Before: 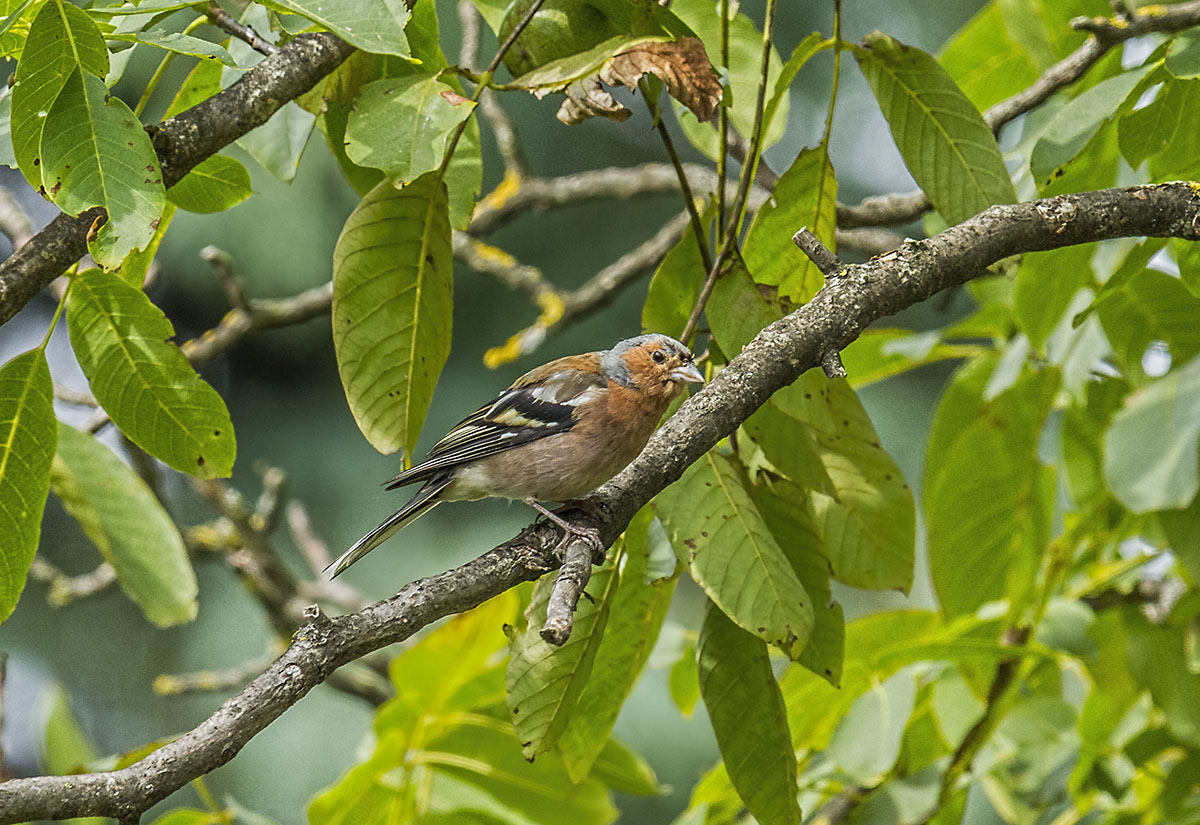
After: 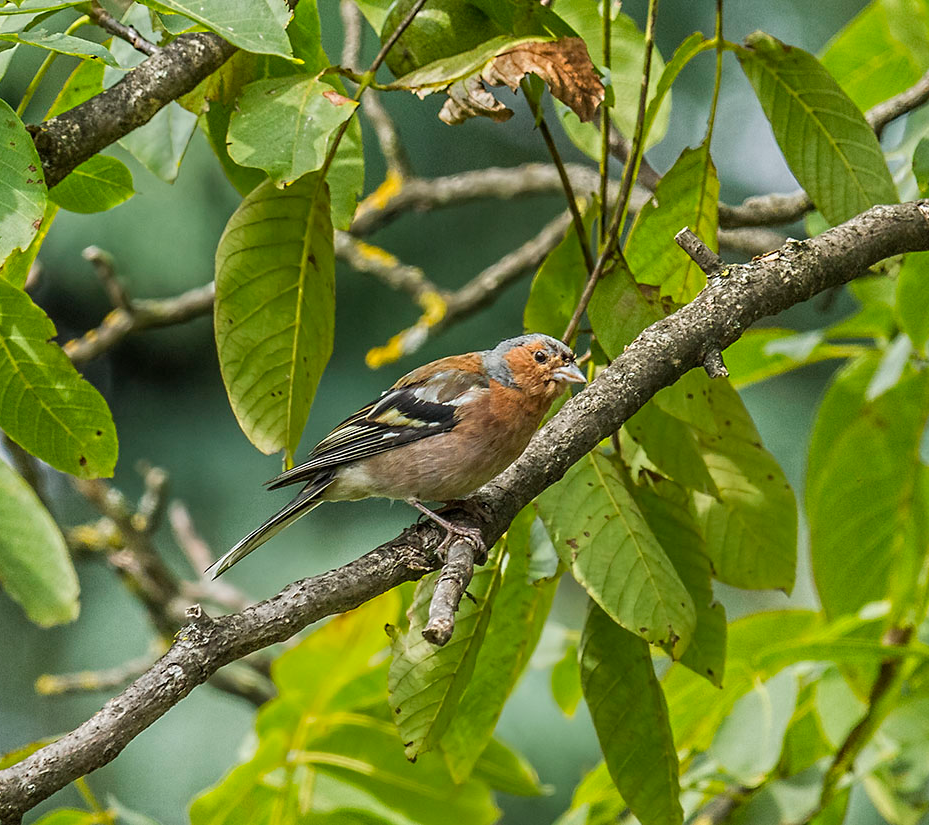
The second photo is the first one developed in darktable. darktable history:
crop: left 9.869%, right 12.677%
